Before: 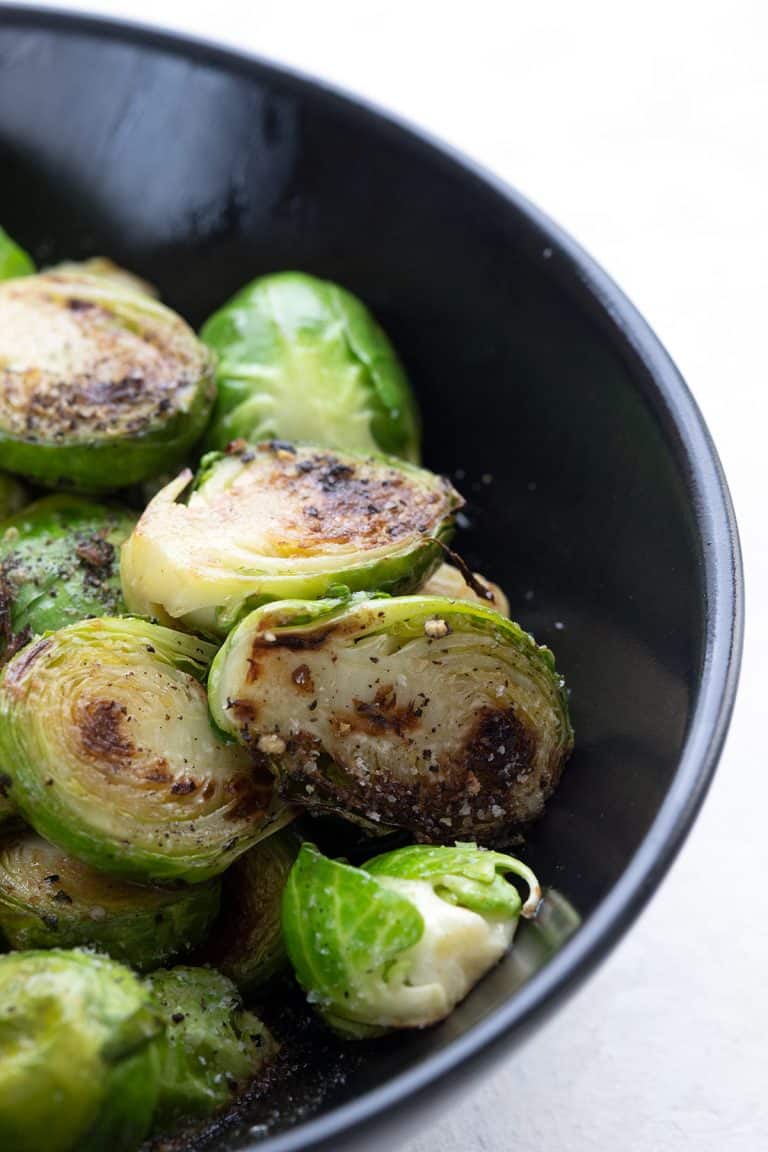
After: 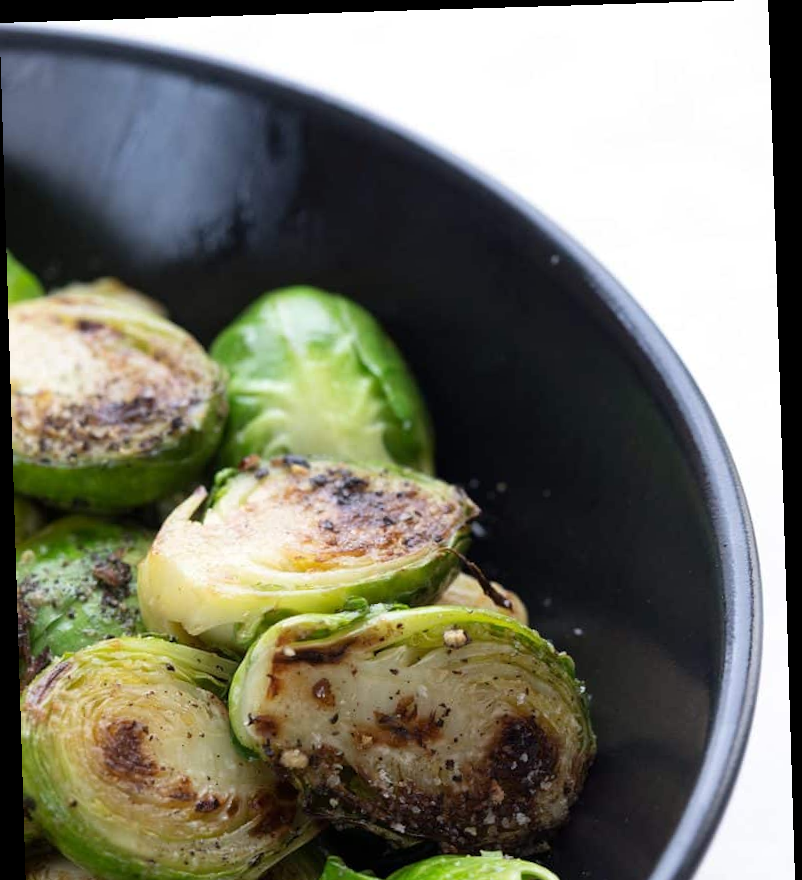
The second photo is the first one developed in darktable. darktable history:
crop: bottom 24.988%
rotate and perspective: rotation -1.75°, automatic cropping off
